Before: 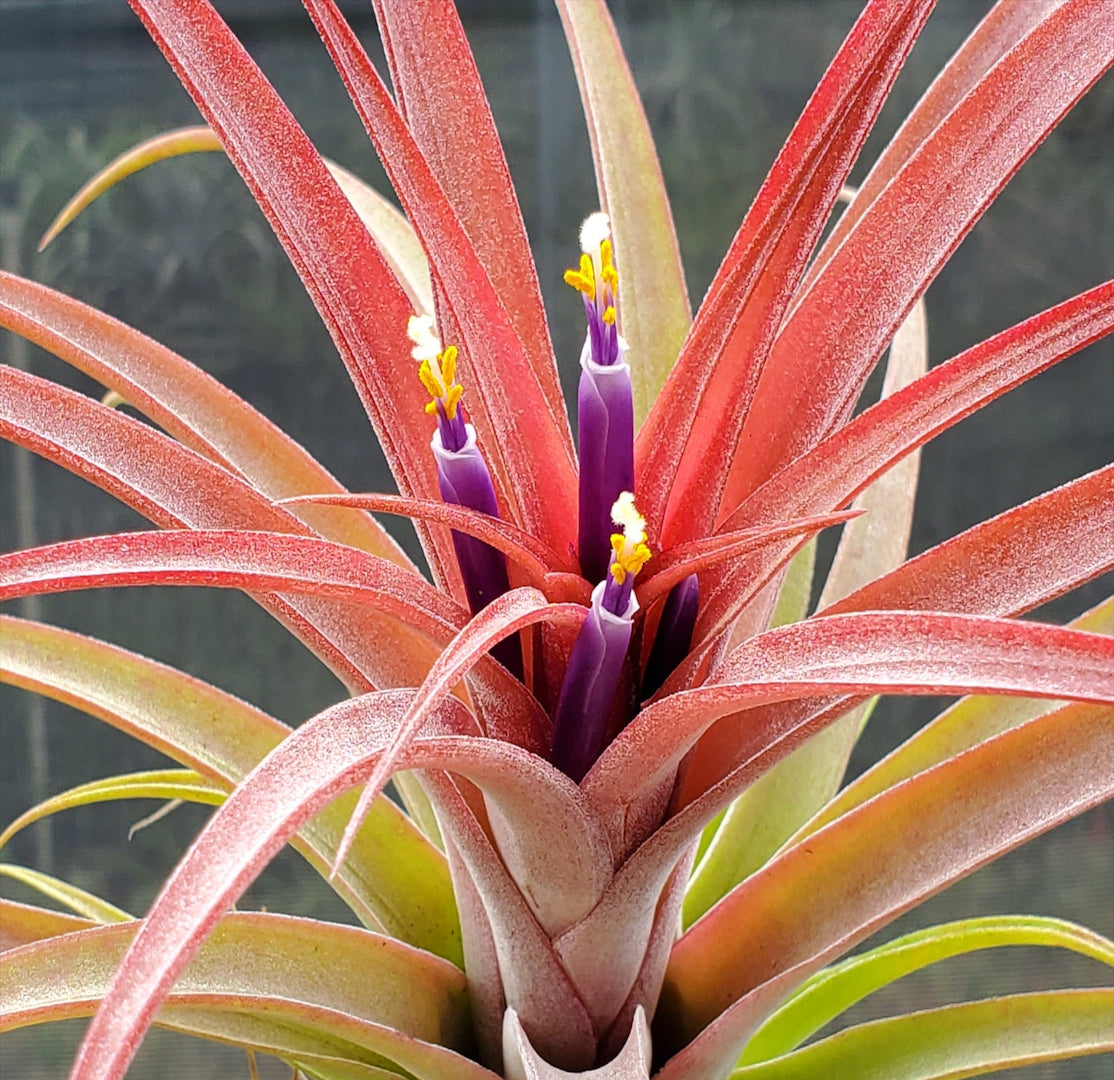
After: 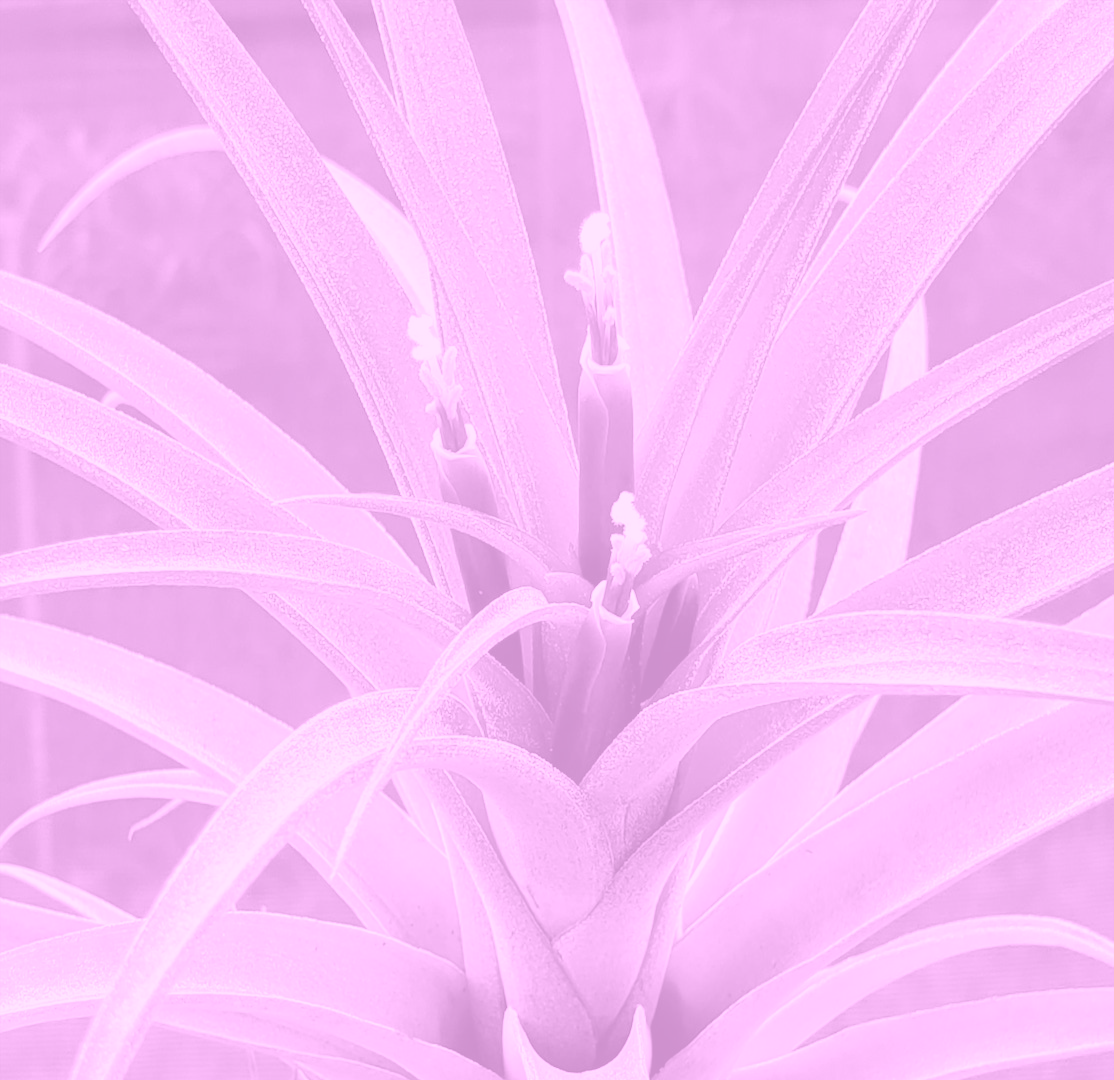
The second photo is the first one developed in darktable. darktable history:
colorize: hue 331.2°, saturation 69%, source mix 30.28%, lightness 69.02%, version 1
